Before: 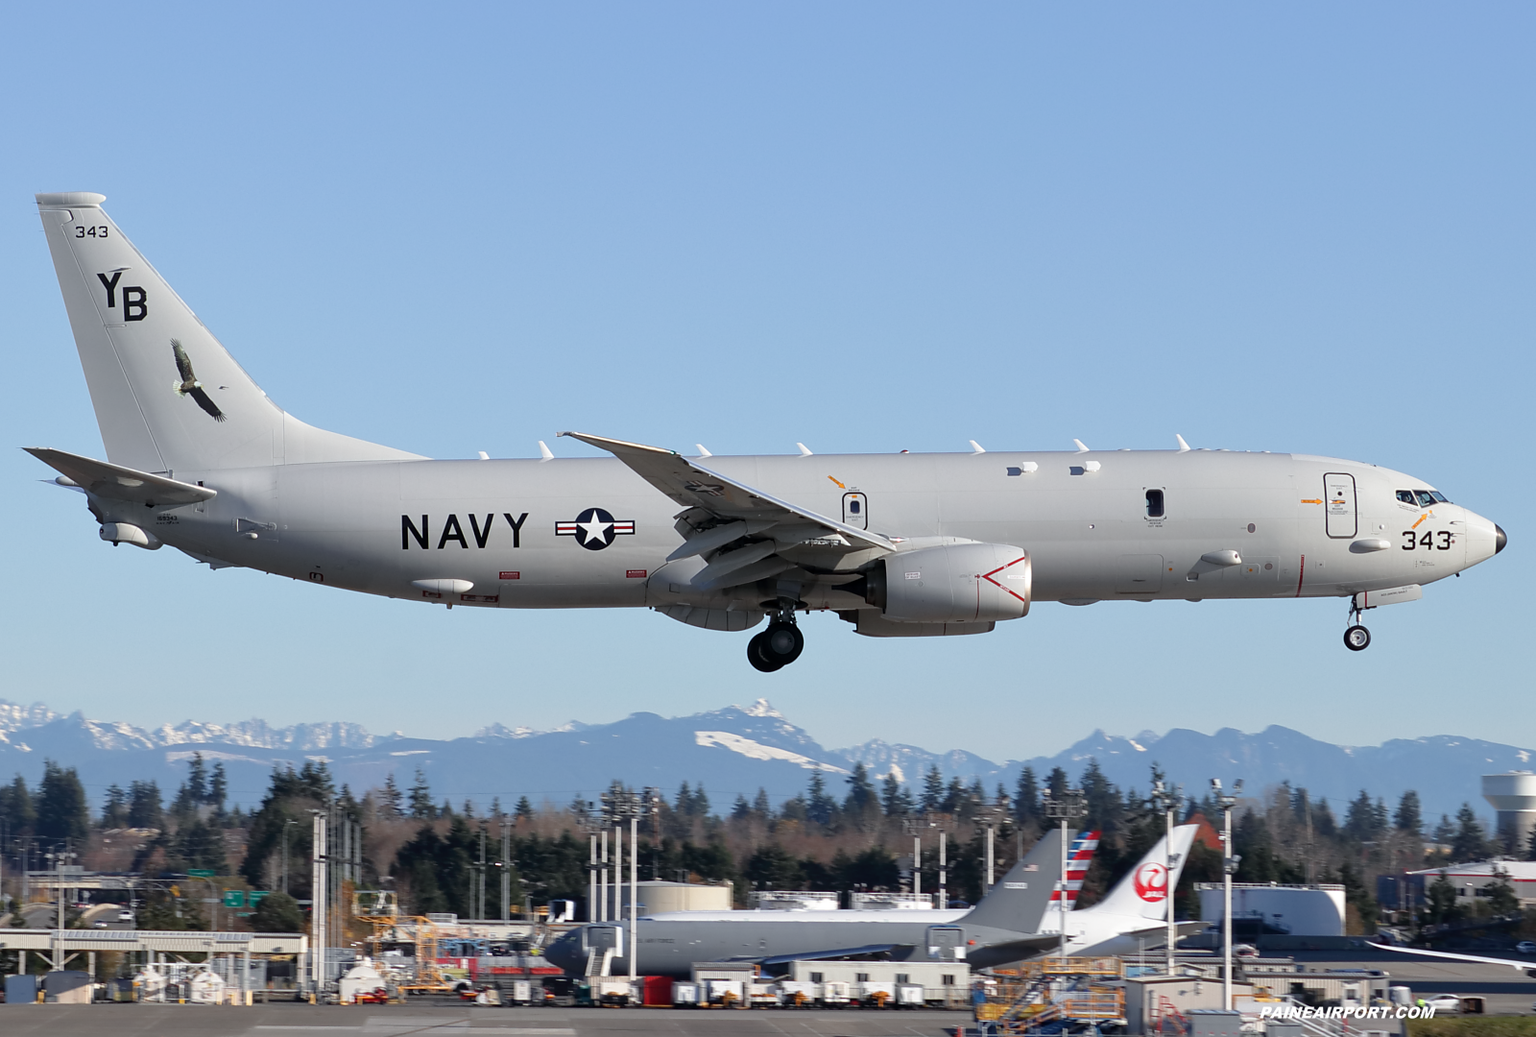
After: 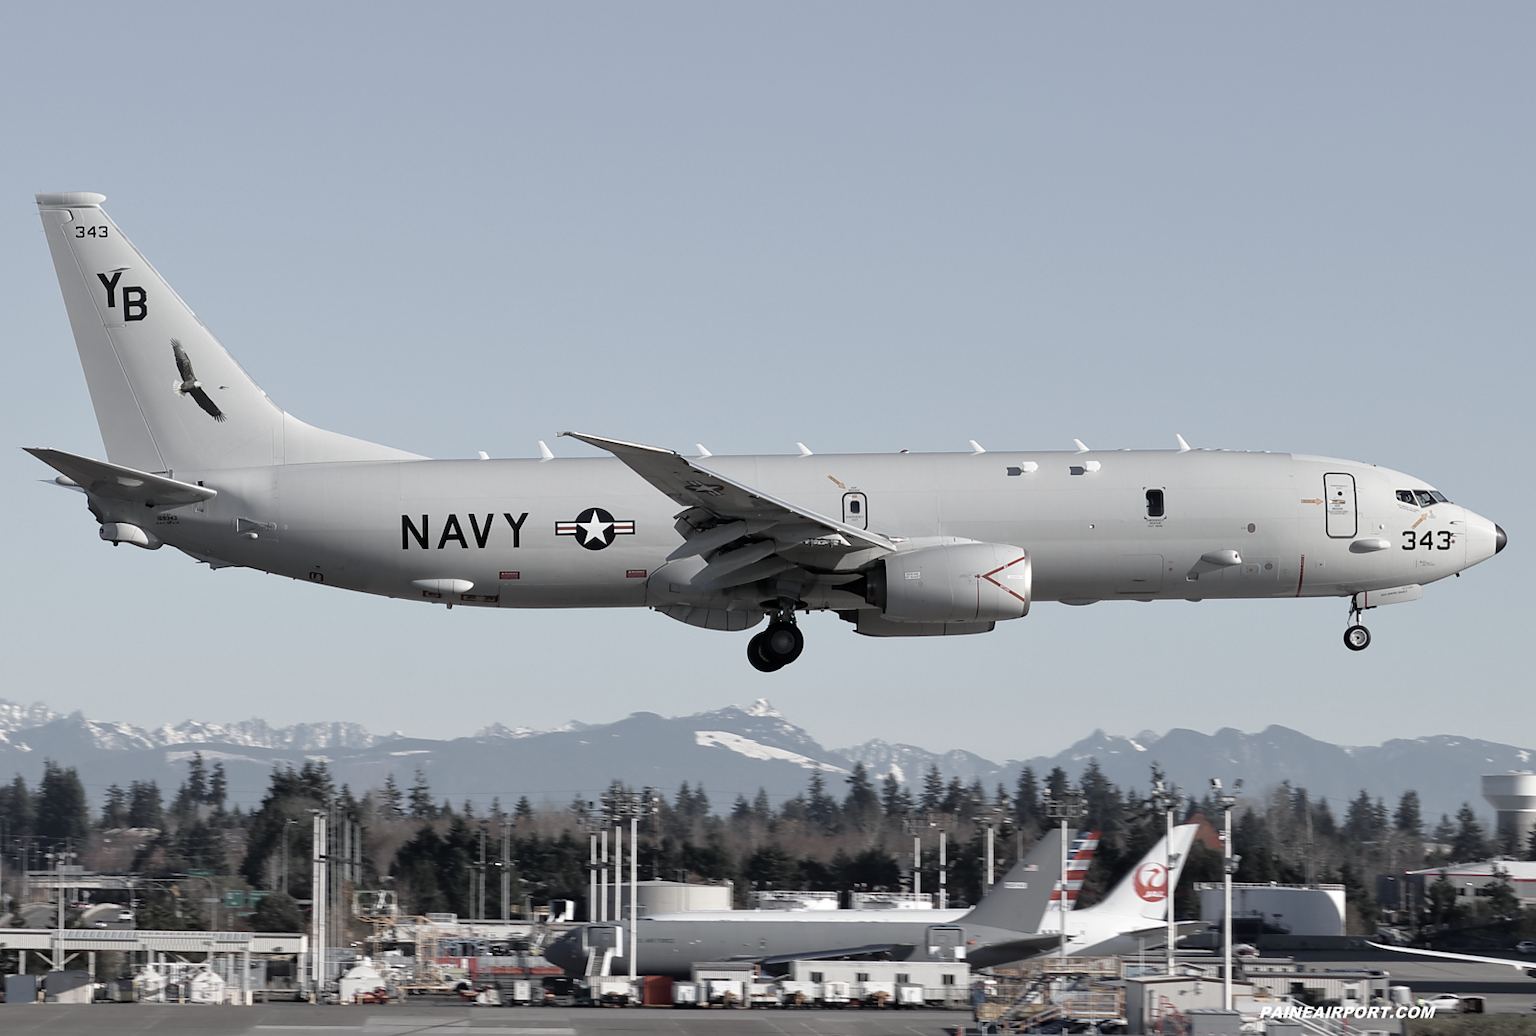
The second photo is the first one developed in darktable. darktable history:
color zones: curves: ch1 [(0, 0.34) (0.143, 0.164) (0.286, 0.152) (0.429, 0.176) (0.571, 0.173) (0.714, 0.188) (0.857, 0.199) (1, 0.34)]
